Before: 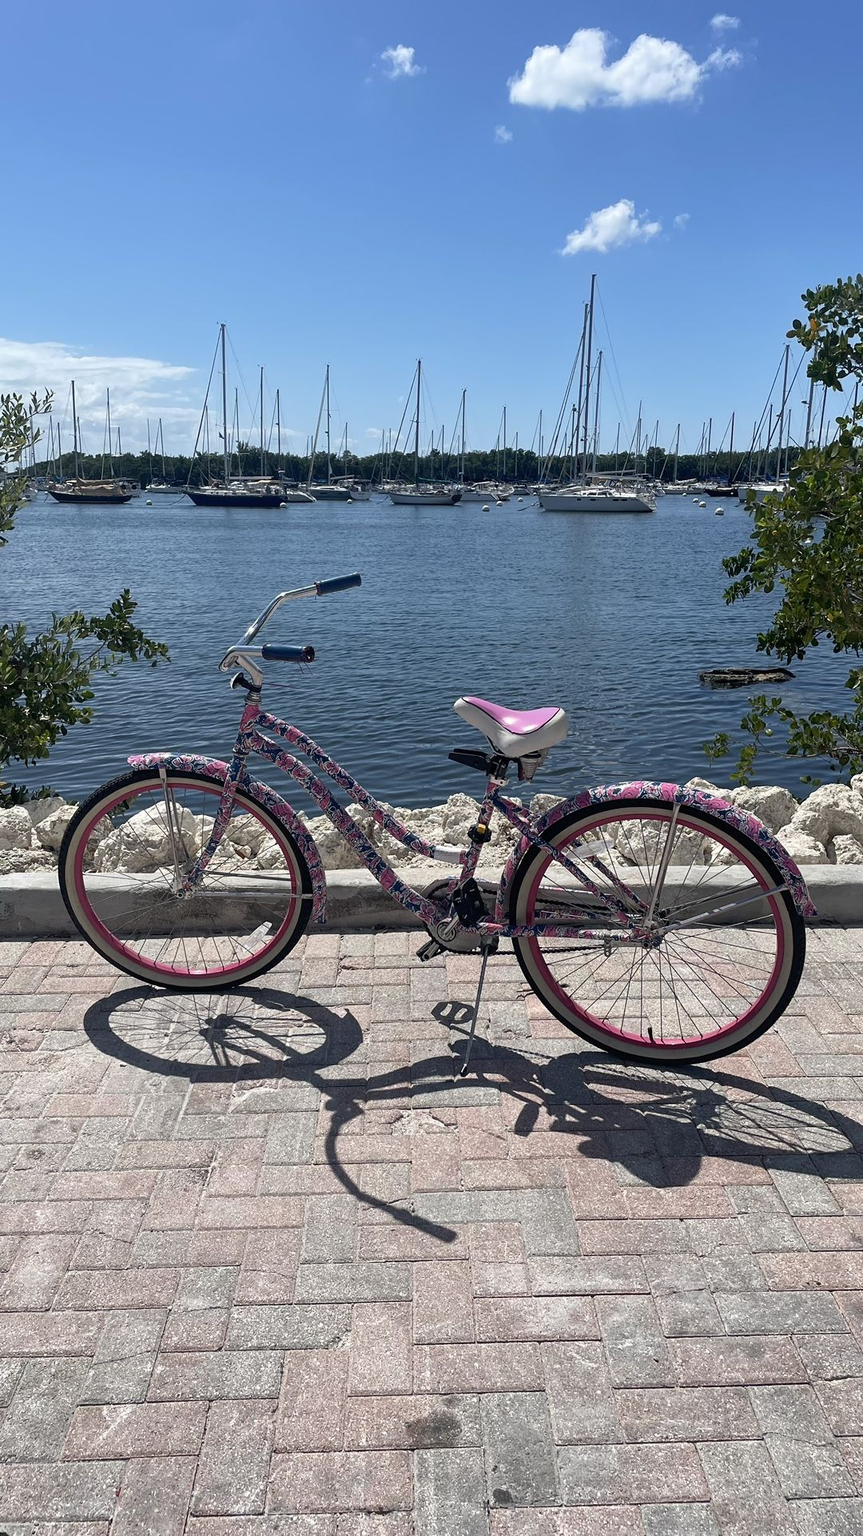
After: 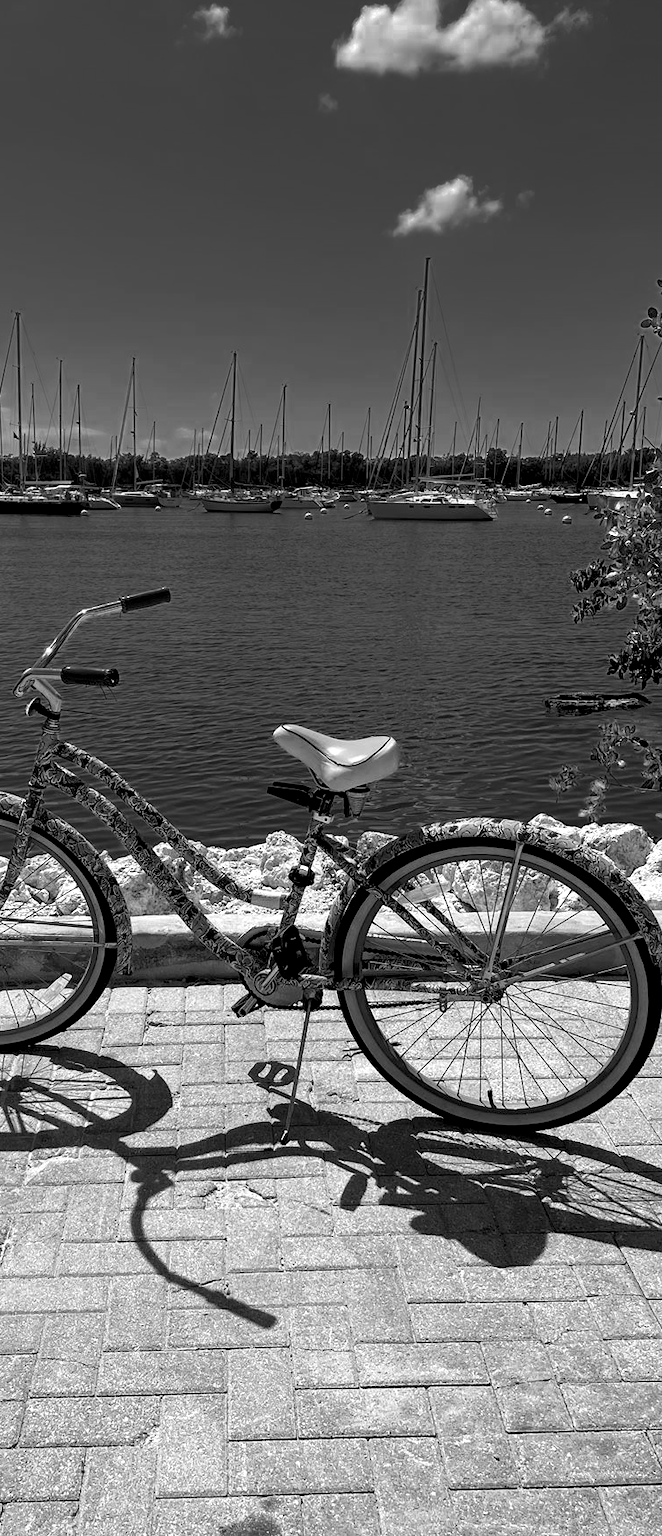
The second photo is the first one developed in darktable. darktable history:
exposure: black level correction 0.009, exposure 0.015 EV, compensate highlight preservation false
crop and rotate: left 24%, top 2.756%, right 6.486%, bottom 6.809%
color zones: curves: ch0 [(0, 0.554) (0.146, 0.662) (0.293, 0.86) (0.503, 0.774) (0.637, 0.106) (0.74, 0.072) (0.866, 0.488) (0.998, 0.569)]; ch1 [(0, 0) (0.143, 0) (0.286, 0) (0.429, 0) (0.571, 0) (0.714, 0) (0.857, 0)]
color correction: highlights a* 3.23, highlights b* 1.8, saturation 1.22
